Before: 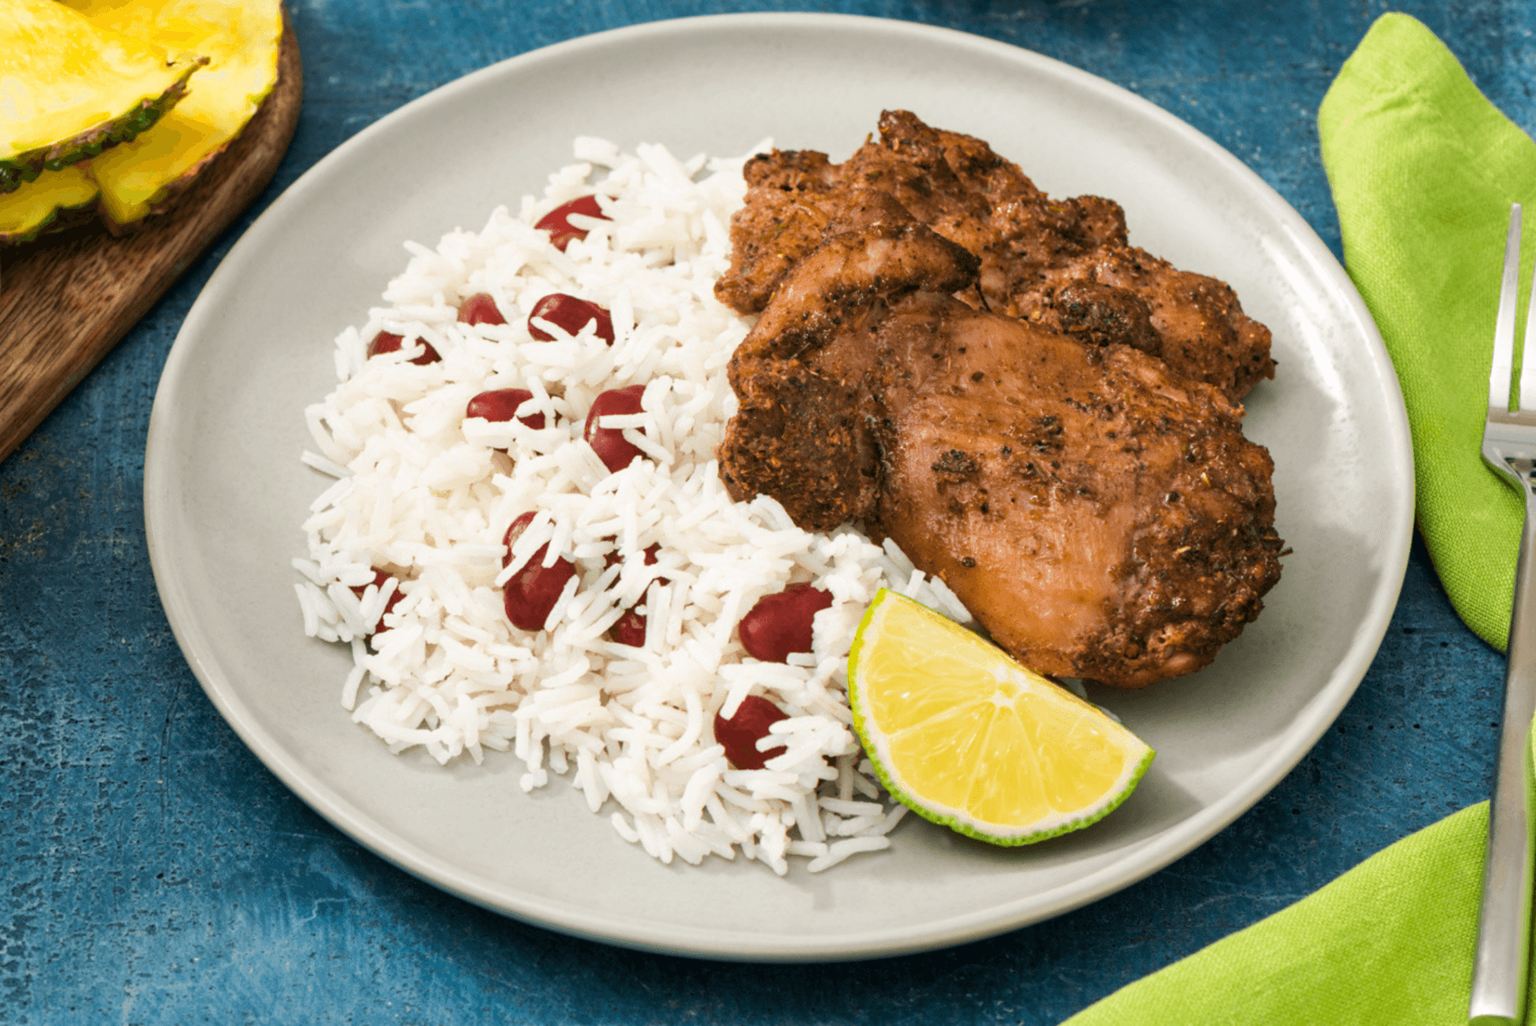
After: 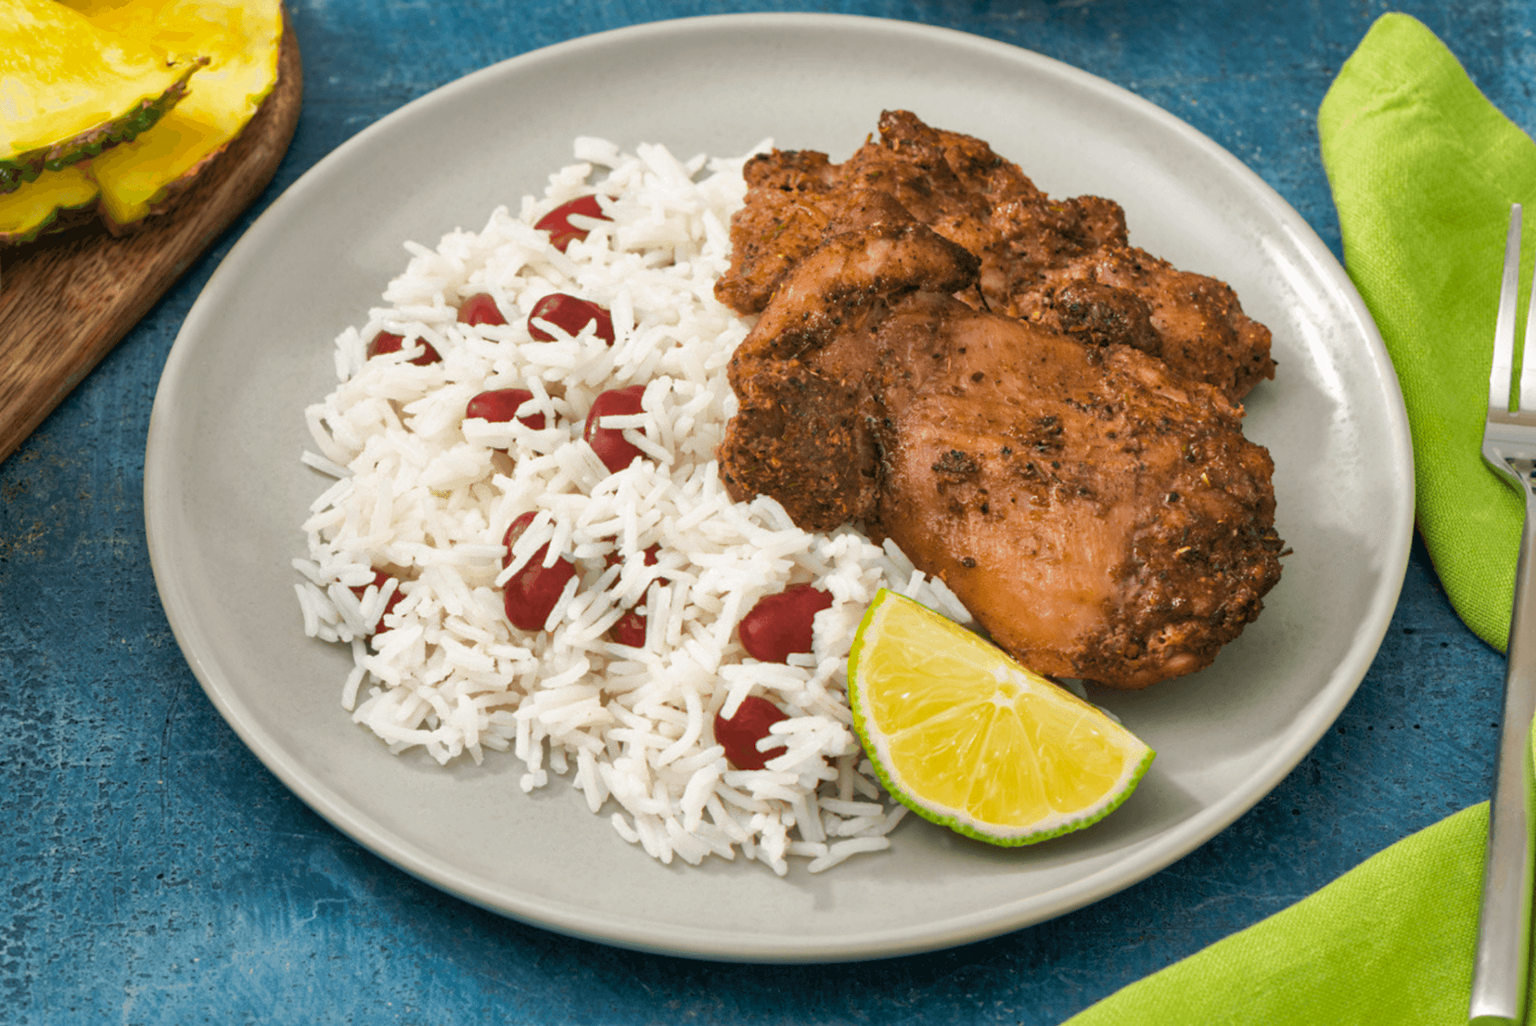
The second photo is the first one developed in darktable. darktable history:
shadows and highlights: on, module defaults
white balance: emerald 1
